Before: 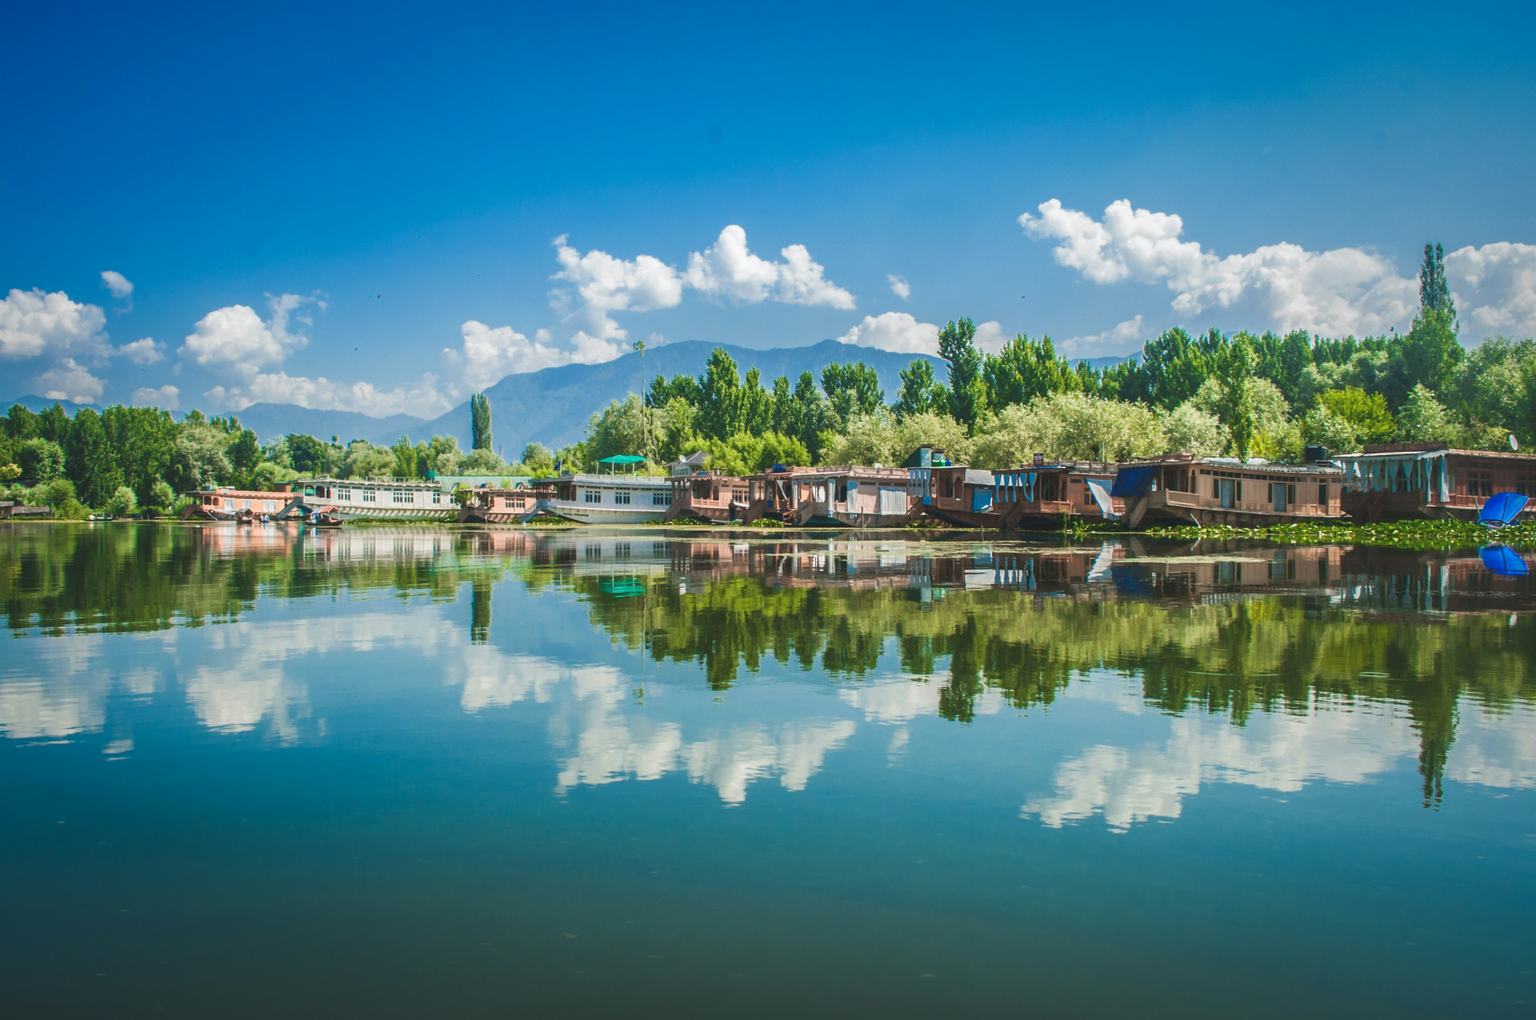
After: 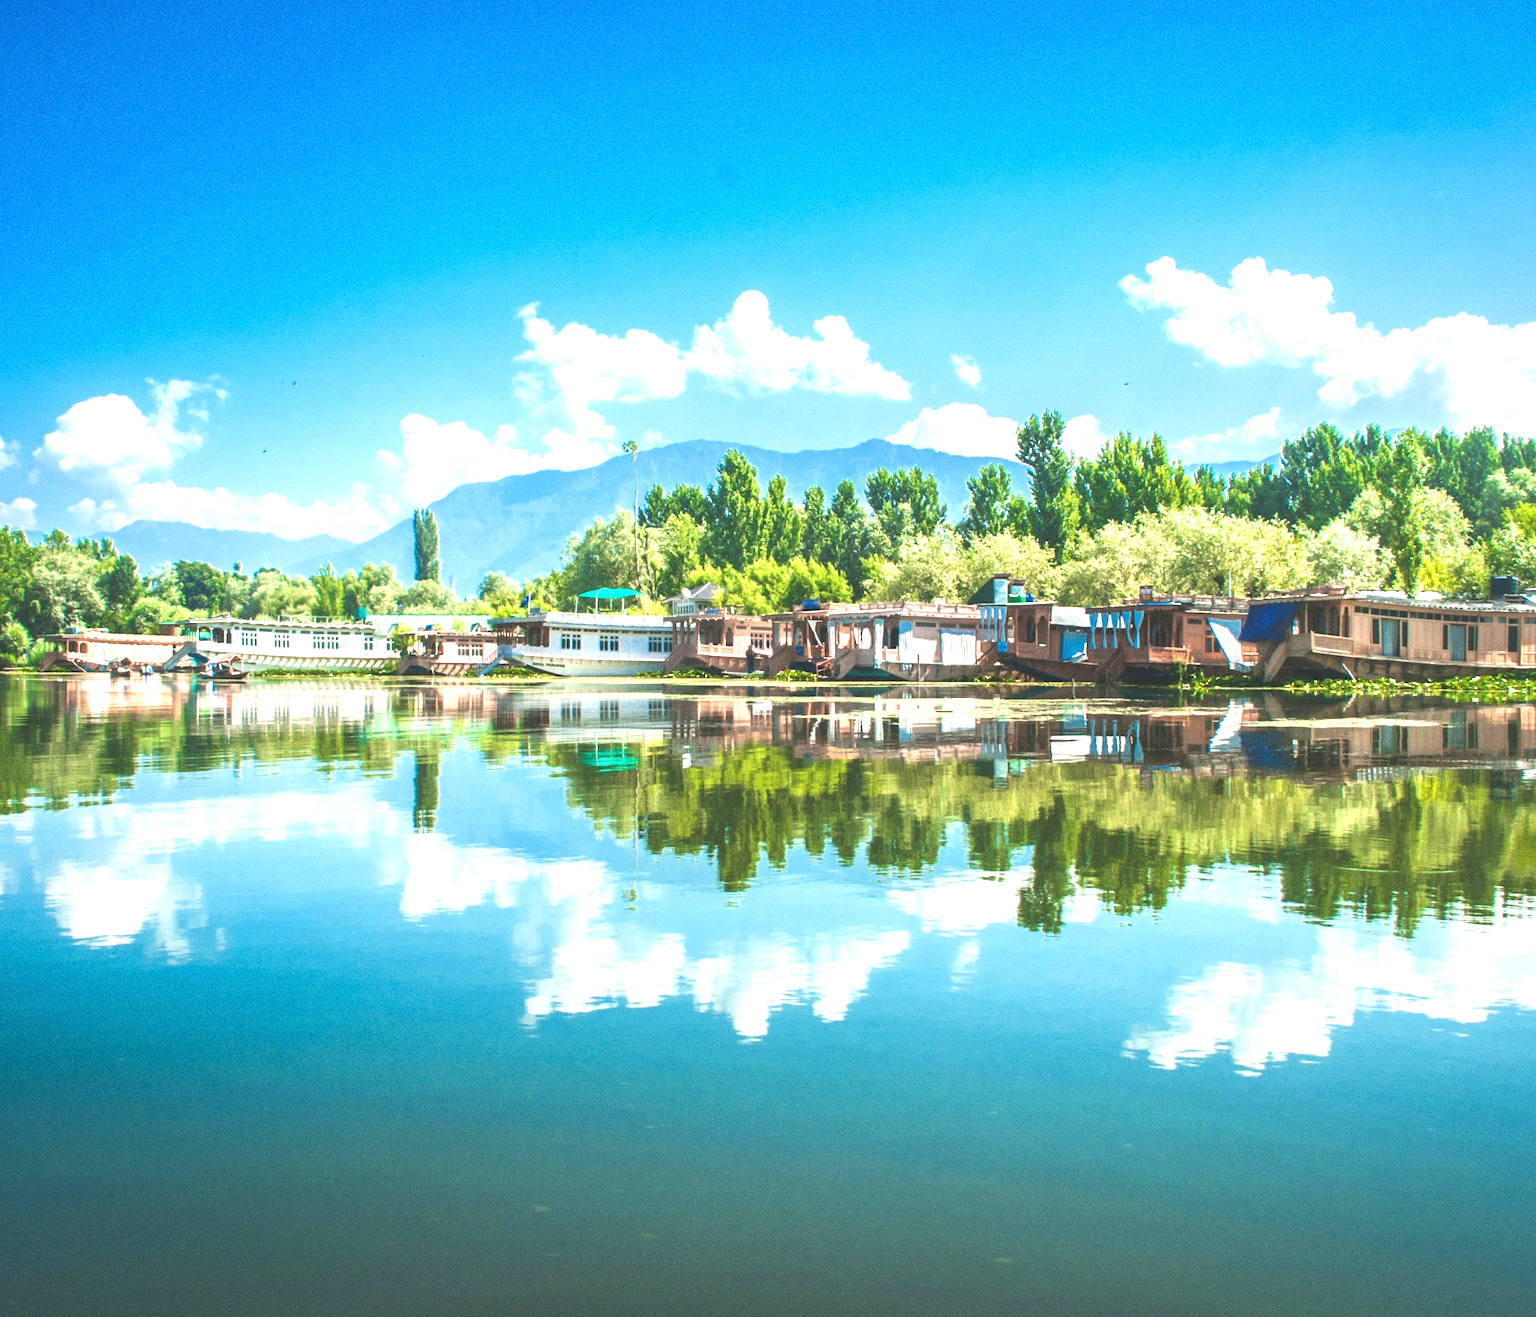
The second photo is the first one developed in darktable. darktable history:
exposure: black level correction 0, exposure 1.2 EV, compensate exposure bias true, compensate highlight preservation false
crop: left 9.88%, right 12.664%
grain: coarseness 0.09 ISO
